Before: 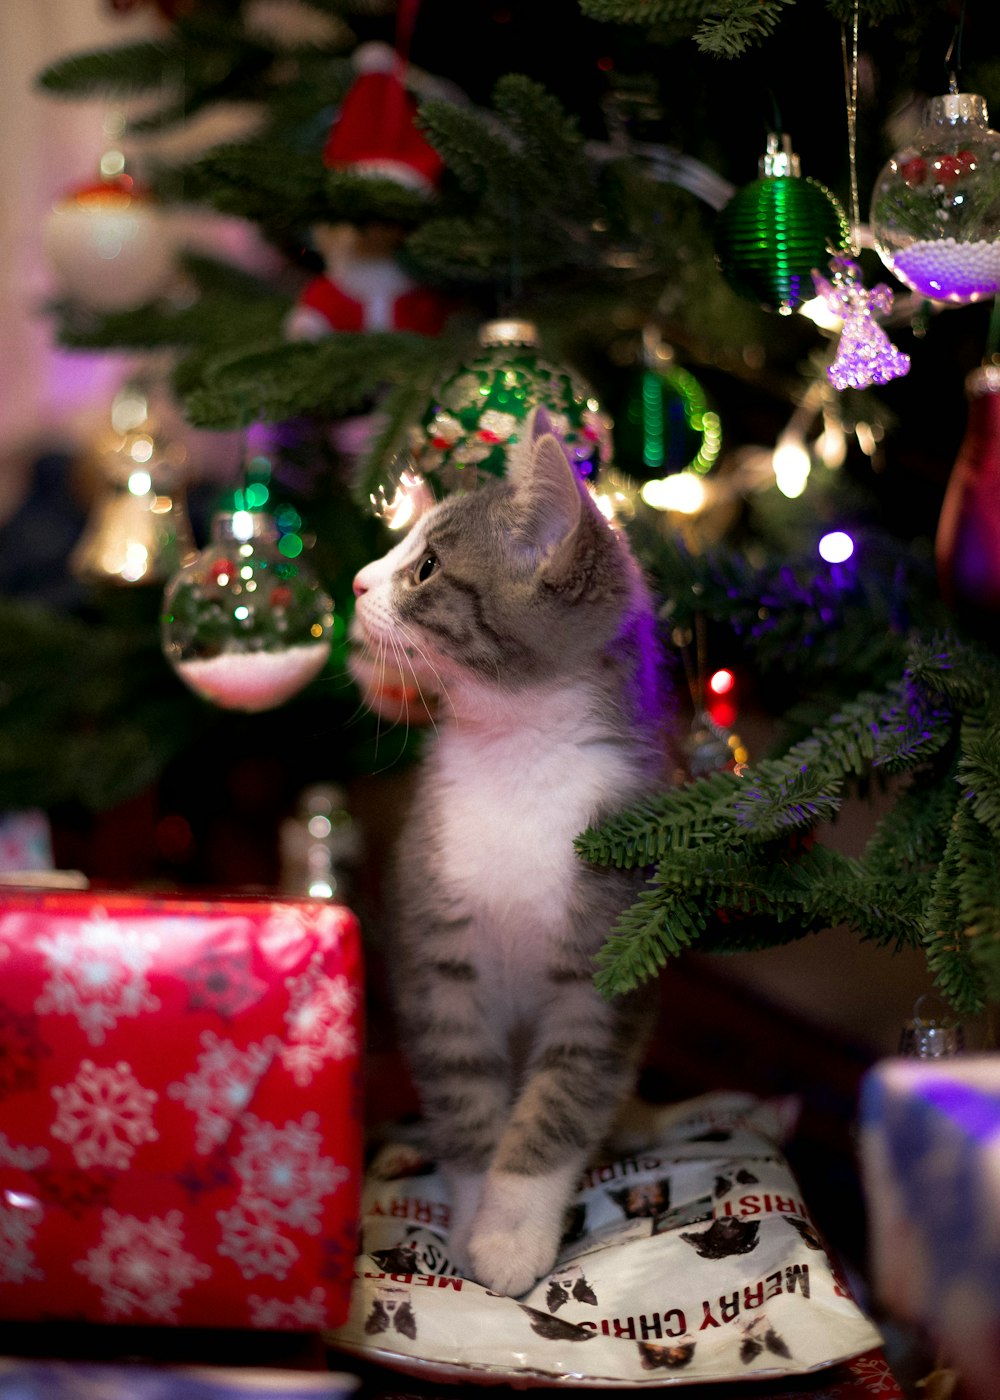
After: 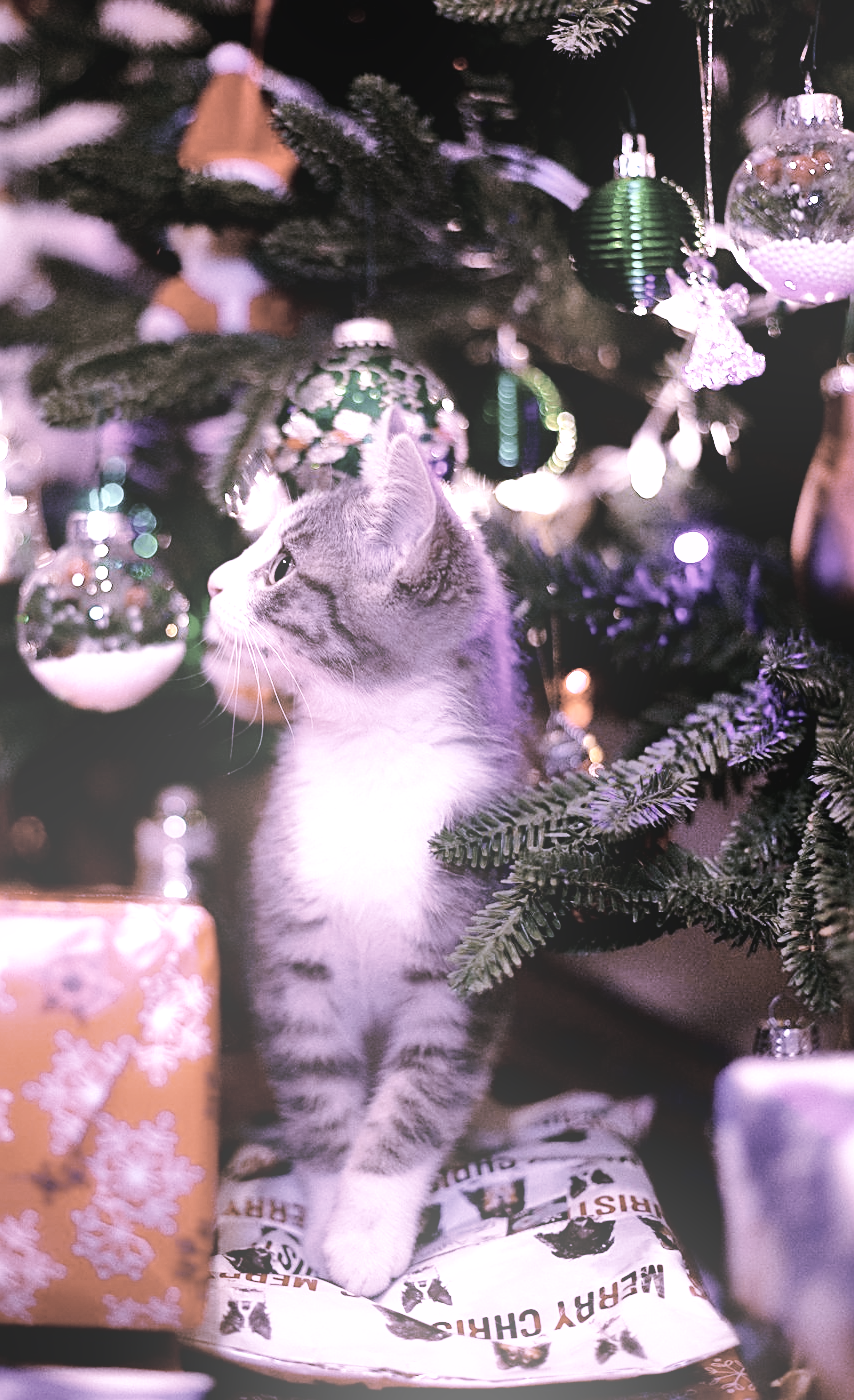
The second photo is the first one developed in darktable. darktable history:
sharpen: on, module defaults
base curve: curves: ch0 [(0, 0) (0.028, 0.03) (0.121, 0.232) (0.46, 0.748) (0.859, 0.968) (1, 1)], preserve colors none
shadows and highlights: low approximation 0.01, soften with gaussian
white balance: red 1.502, blue 2.365
levels: levels [0, 0.492, 0.984]
tone curve: color space Lab, linked channels, preserve colors none
local contrast: mode bilateral grid, contrast 20, coarseness 50, detail 130%, midtone range 0.2
color correction: saturation 0.3
bloom: size 38%, threshold 95%, strength 30%
local contrast "1": mode bilateral grid, contrast 20, coarseness 18, detail 152%, midtone range 0.2 | blend: blend mode normal (obsolete, clamping), opacity 100%; mask: uniform (no mask)
raw denoise: x [[0, 0.25, 0.5, 0.75, 1] ×4]
crop and rotate: left 14.584%
